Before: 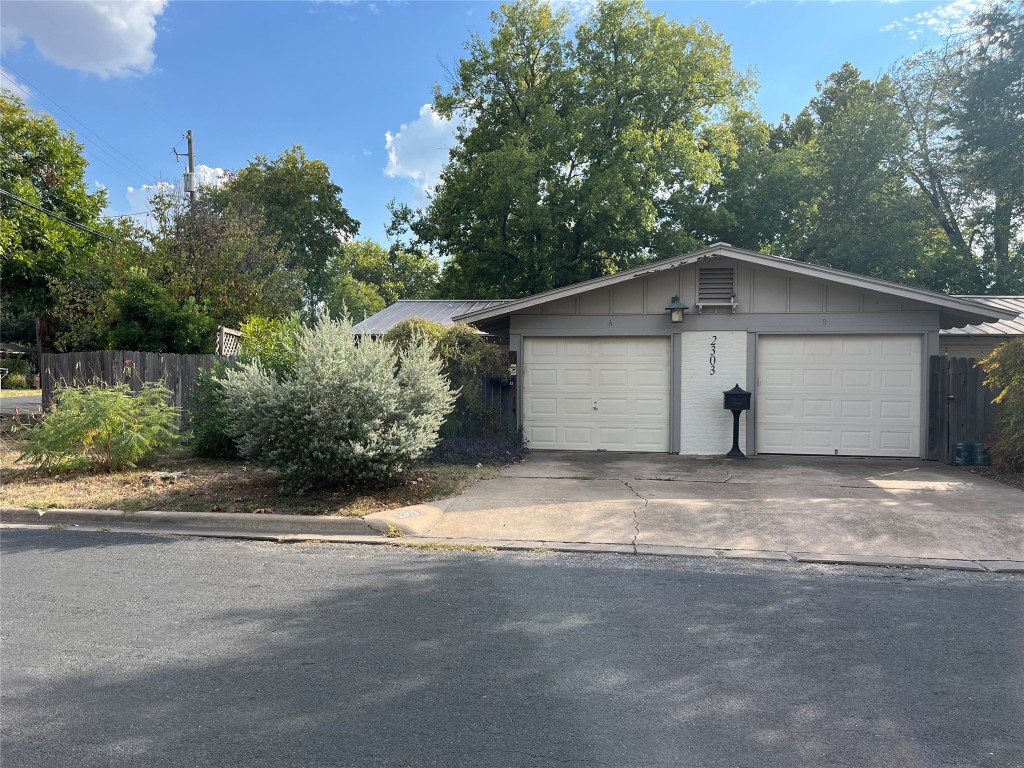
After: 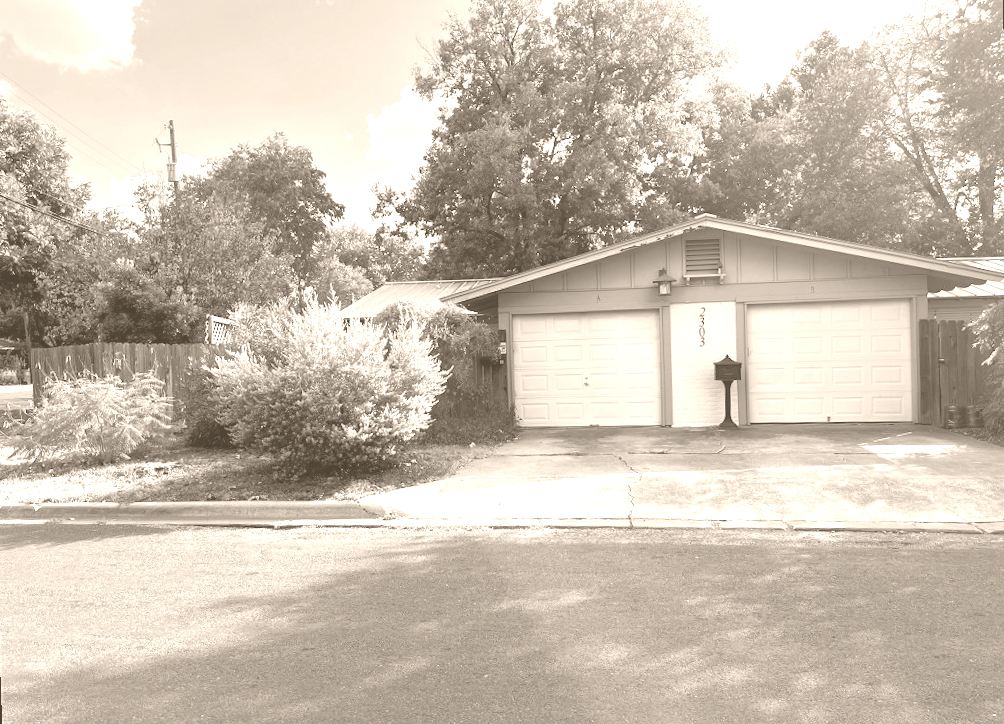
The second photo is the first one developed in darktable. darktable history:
rotate and perspective: rotation -2°, crop left 0.022, crop right 0.978, crop top 0.049, crop bottom 0.951
exposure: black level correction 0.001, compensate highlight preservation false
colorize: hue 34.49°, saturation 35.33%, source mix 100%, version 1
local contrast: mode bilateral grid, contrast 10, coarseness 25, detail 115%, midtone range 0.2
